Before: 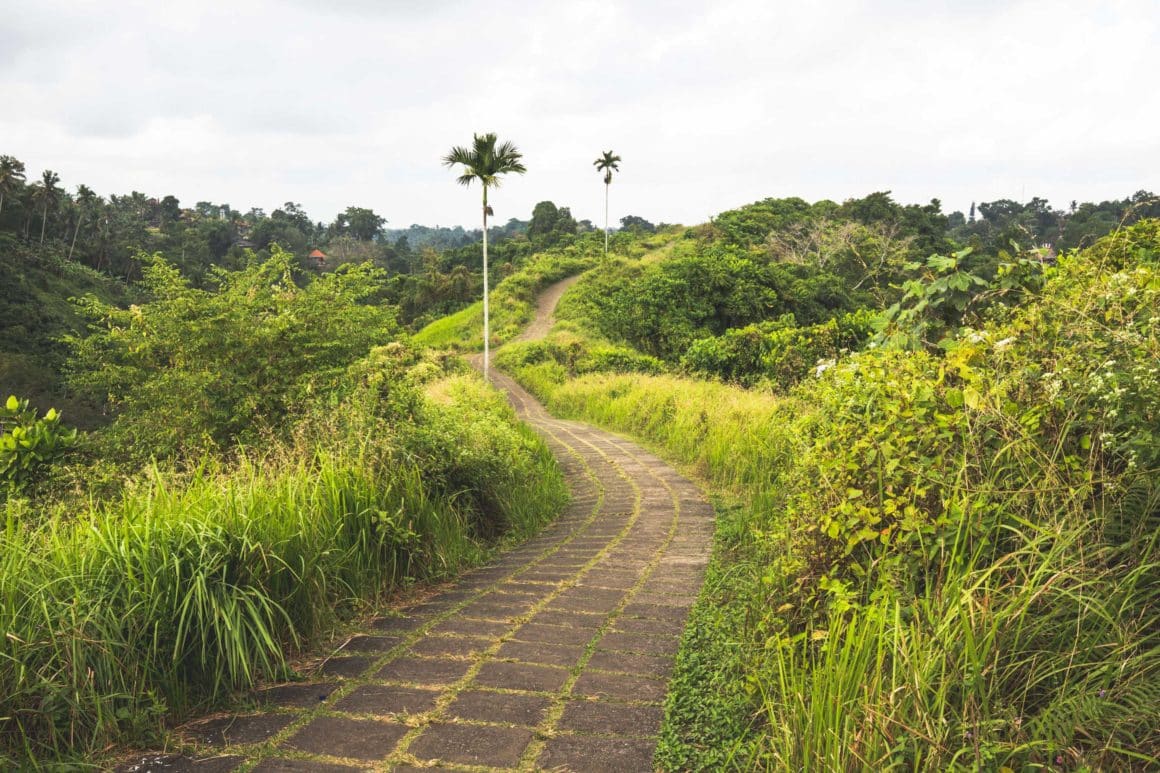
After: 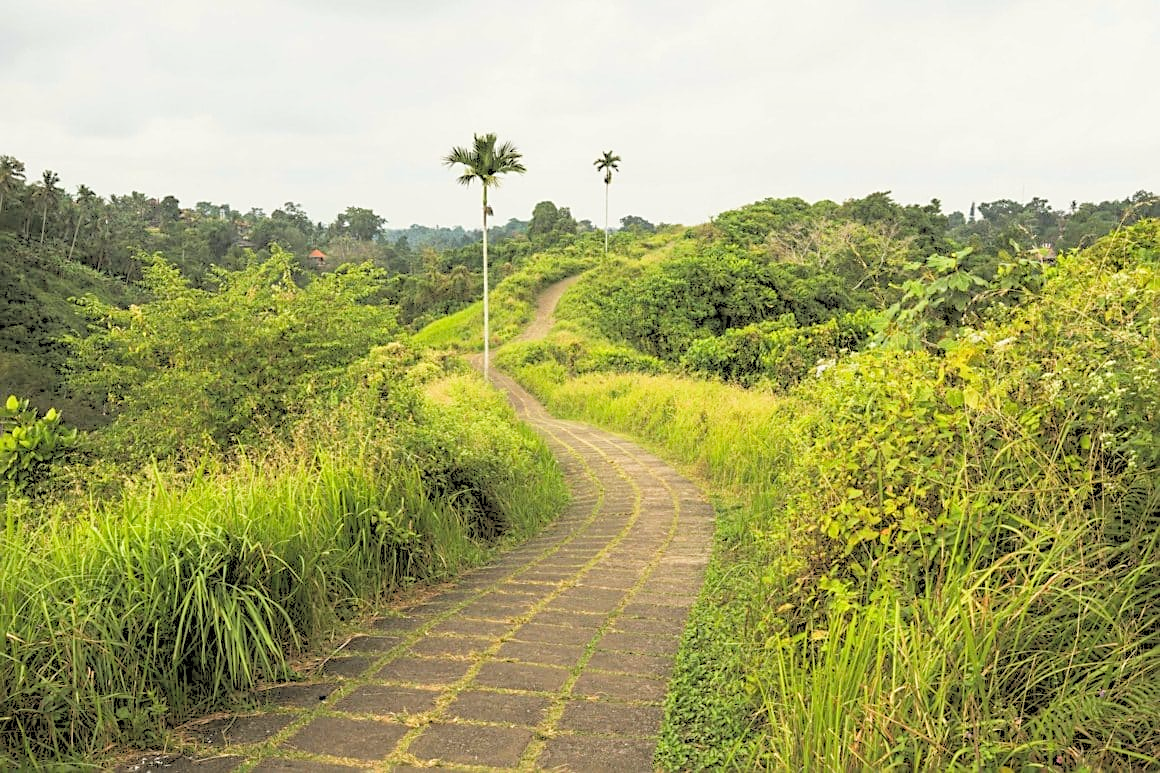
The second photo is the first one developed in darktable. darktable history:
local contrast: mode bilateral grid, contrast 100, coarseness 100, detail 91%, midtone range 0.2
rgb levels: levels [[0.027, 0.429, 0.996], [0, 0.5, 1], [0, 0.5, 1]]
color balance: mode lift, gamma, gain (sRGB), lift [1.04, 1, 1, 0.97], gamma [1.01, 1, 1, 0.97], gain [0.96, 1, 1, 0.97]
sharpen: on, module defaults
